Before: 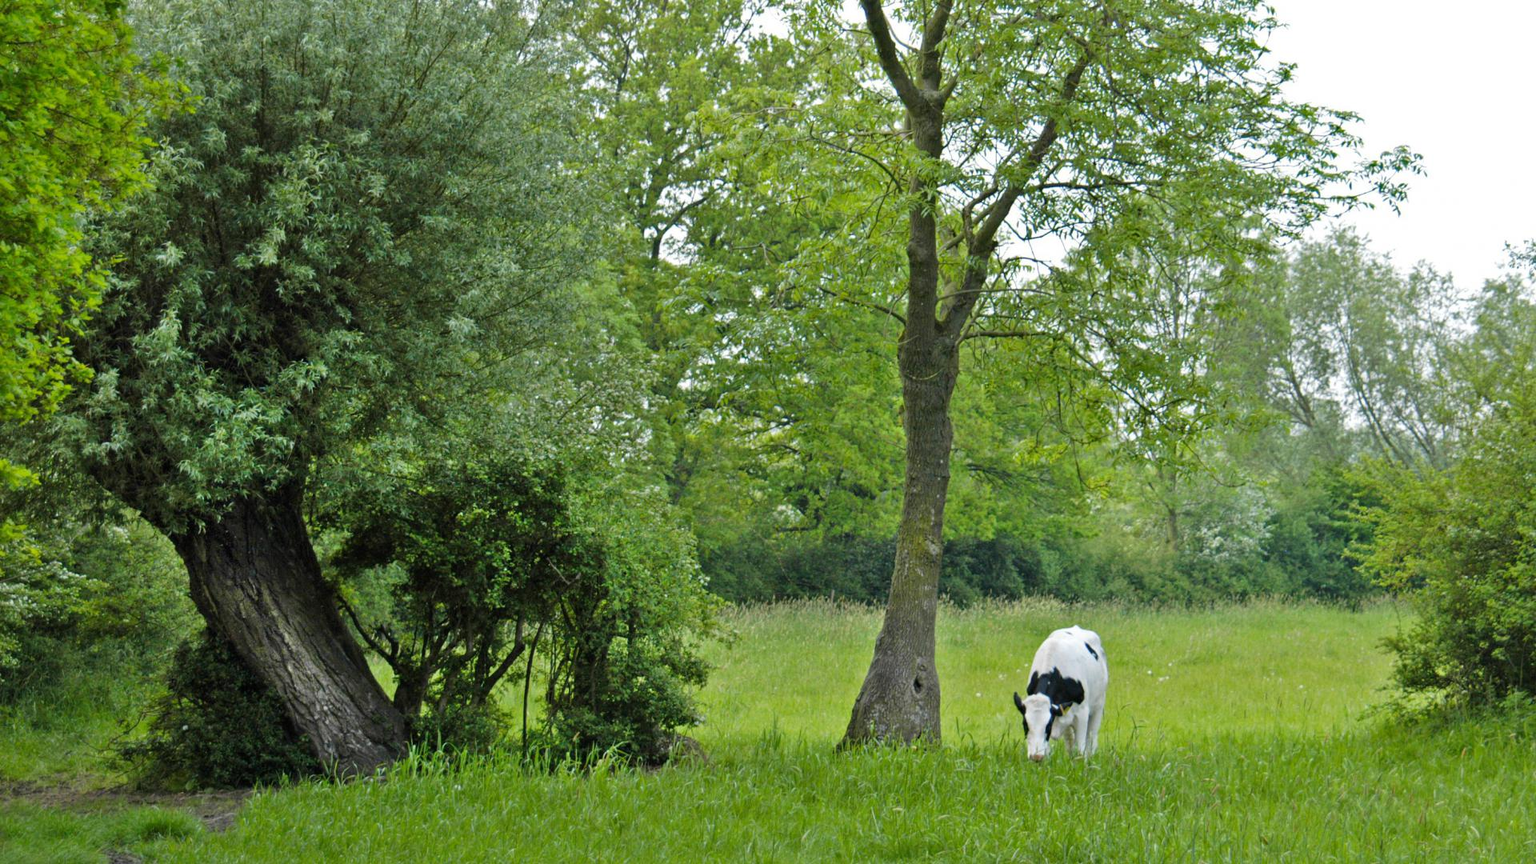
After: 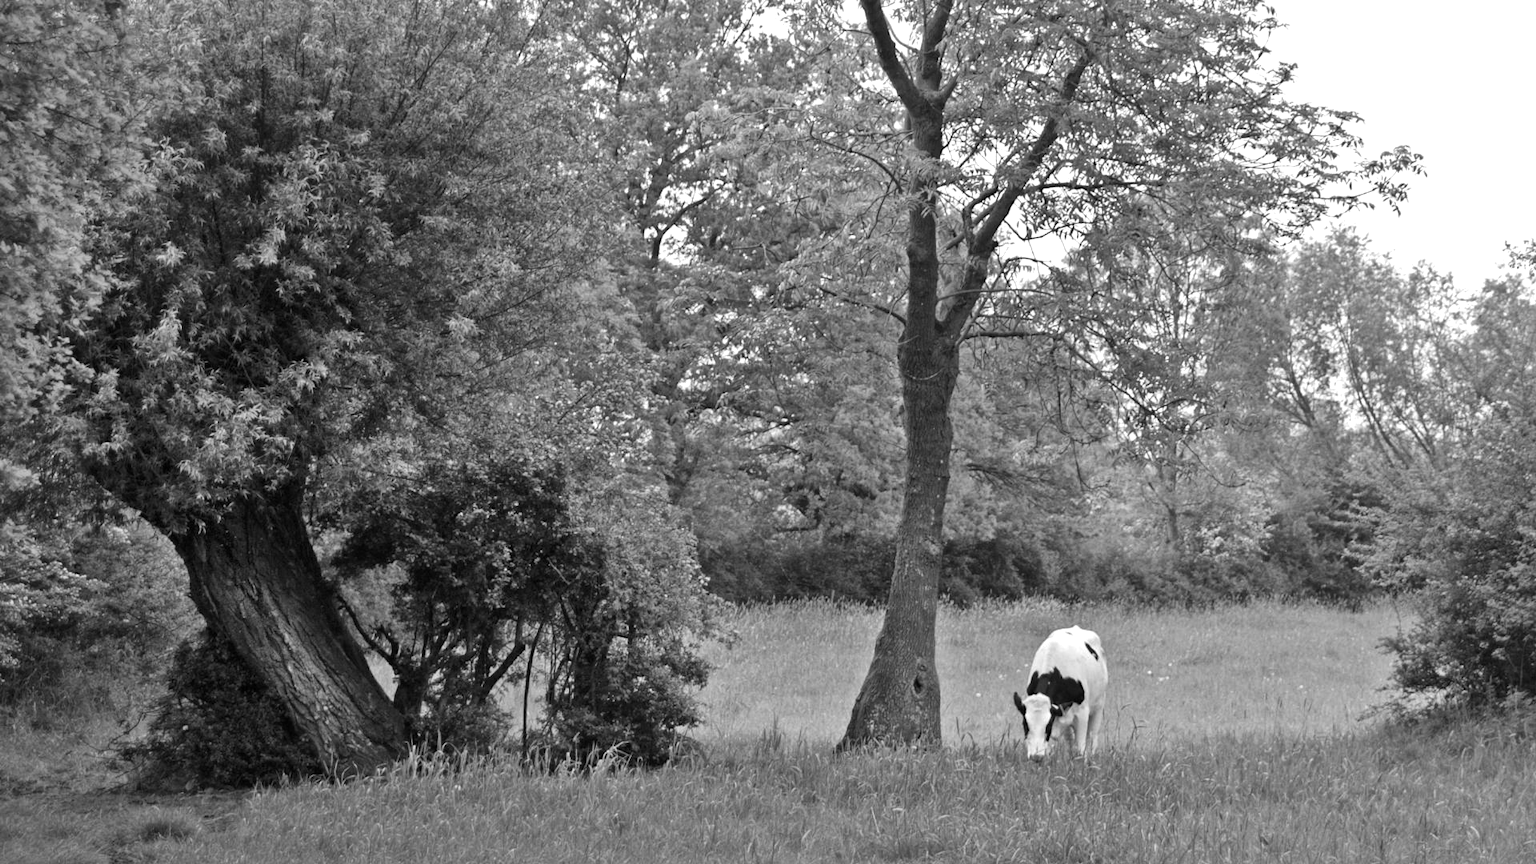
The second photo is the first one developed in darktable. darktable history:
local contrast: mode bilateral grid, contrast 20, coarseness 50, detail 120%, midtone range 0.2
shadows and highlights: shadows 25, highlights -25
color zones: curves: ch0 [(0, 0.6) (0.129, 0.508) (0.193, 0.483) (0.429, 0.5) (0.571, 0.5) (0.714, 0.5) (0.857, 0.5) (1, 0.6)]; ch1 [(0, 0.481) (0.112, 0.245) (0.213, 0.223) (0.429, 0.233) (0.571, 0.231) (0.683, 0.242) (0.857, 0.296) (1, 0.481)]
tone equalizer: on, module defaults
monochrome: a -6.99, b 35.61, size 1.4
color balance rgb: shadows lift › chroma 1%, shadows lift › hue 28.8°, power › hue 60°, highlights gain › chroma 1%, highlights gain › hue 60°, global offset › luminance 0.25%, perceptual saturation grading › highlights -20%, perceptual saturation grading › shadows 20%, perceptual brilliance grading › highlights 5%, perceptual brilliance grading › shadows -10%, global vibrance 19.67%
